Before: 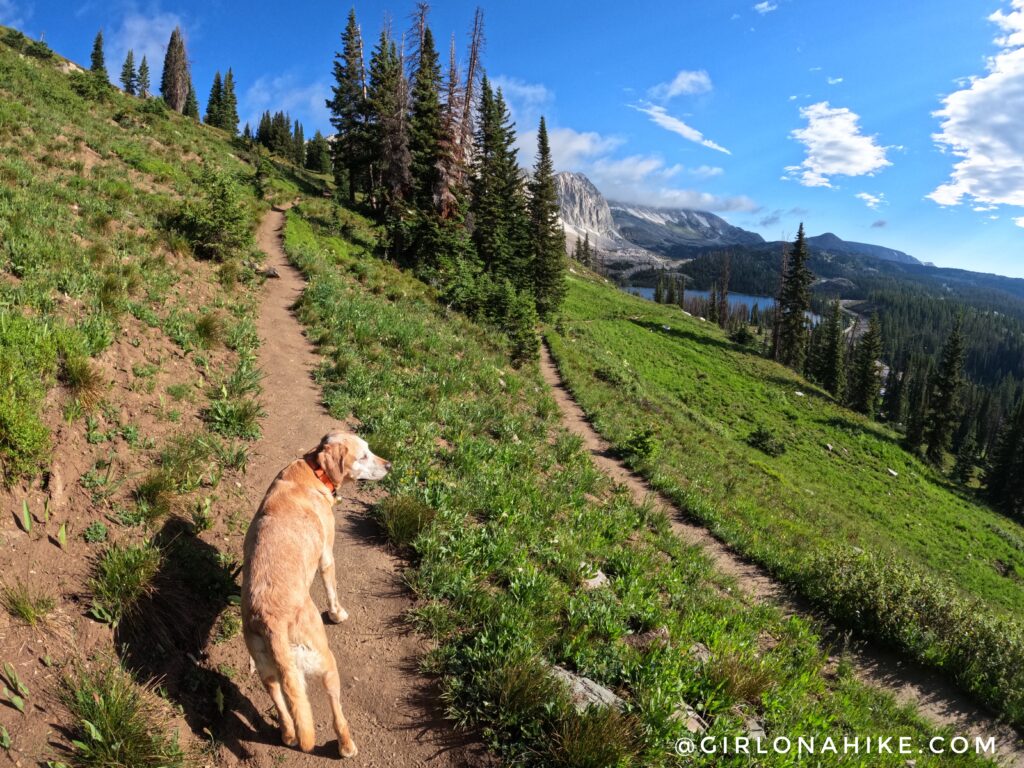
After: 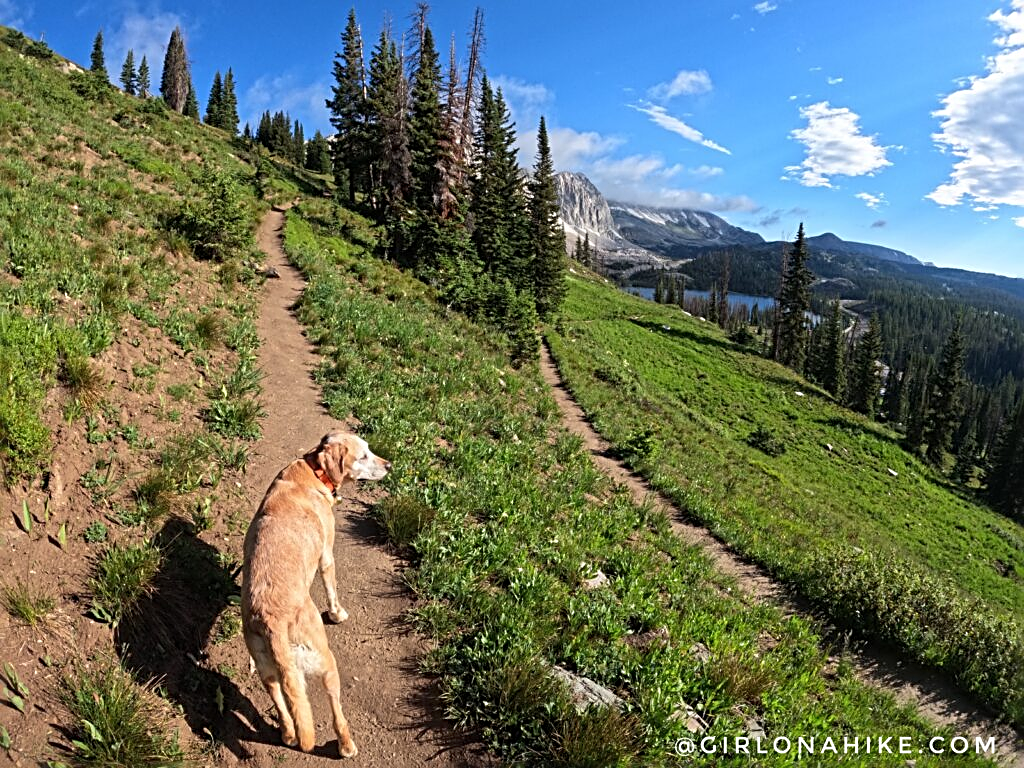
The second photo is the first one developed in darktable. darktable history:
sharpen: radius 2.652, amount 0.66
